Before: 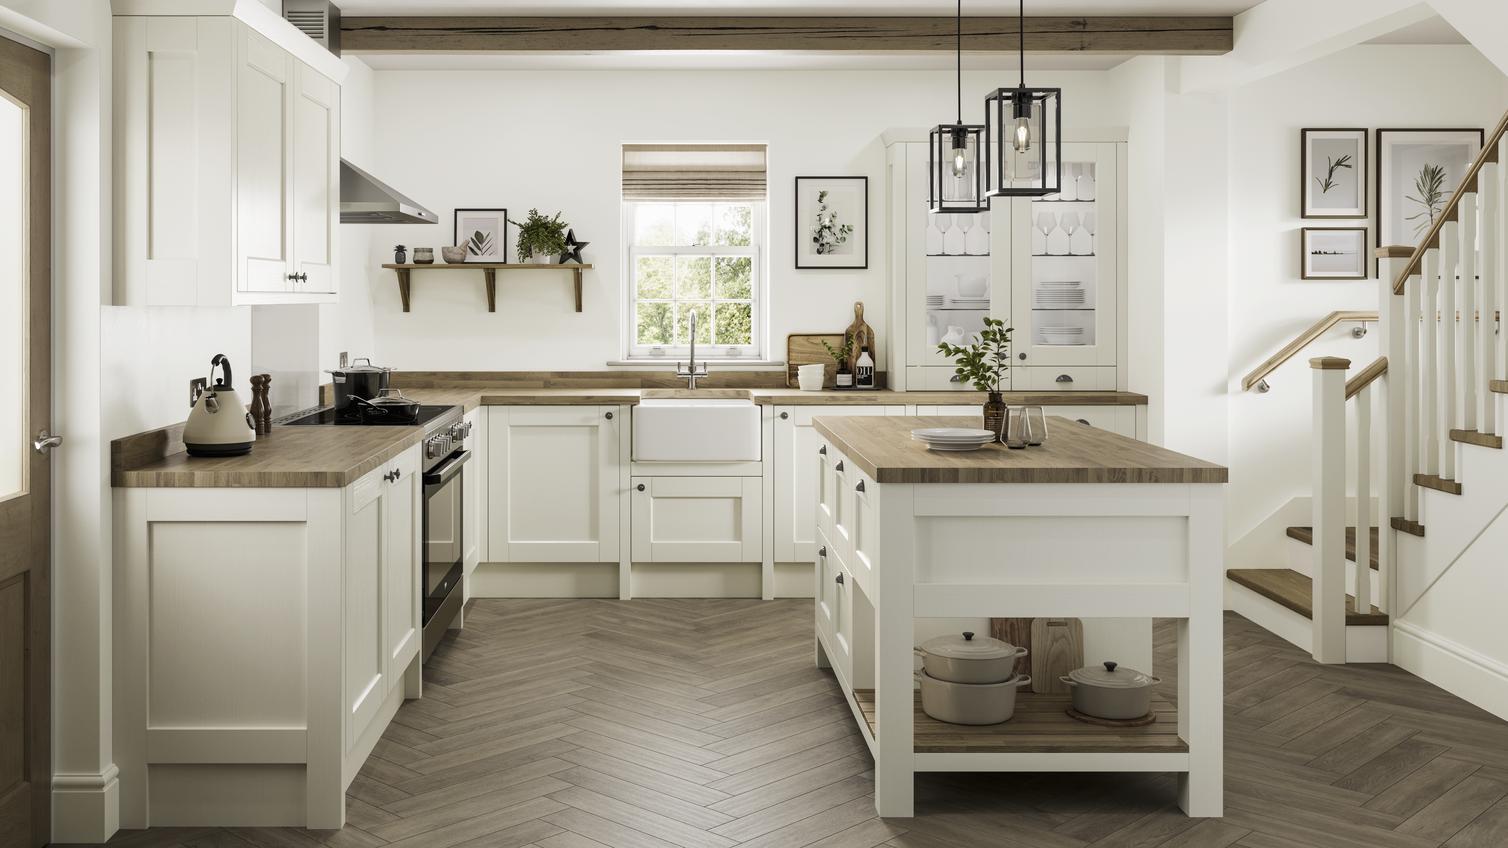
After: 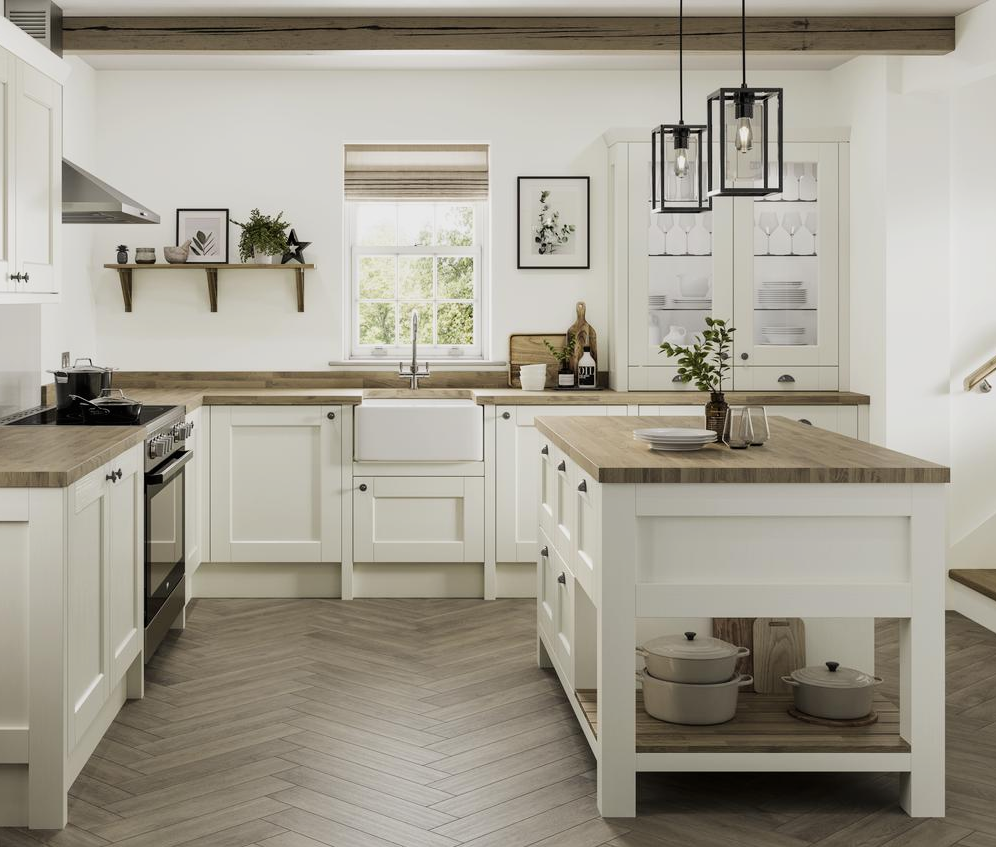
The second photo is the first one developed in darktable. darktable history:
filmic rgb: black relative exposure -11.35 EV, white relative exposure 3.22 EV, hardness 6.76, color science v6 (2022)
crop and rotate: left 18.442%, right 15.508%
